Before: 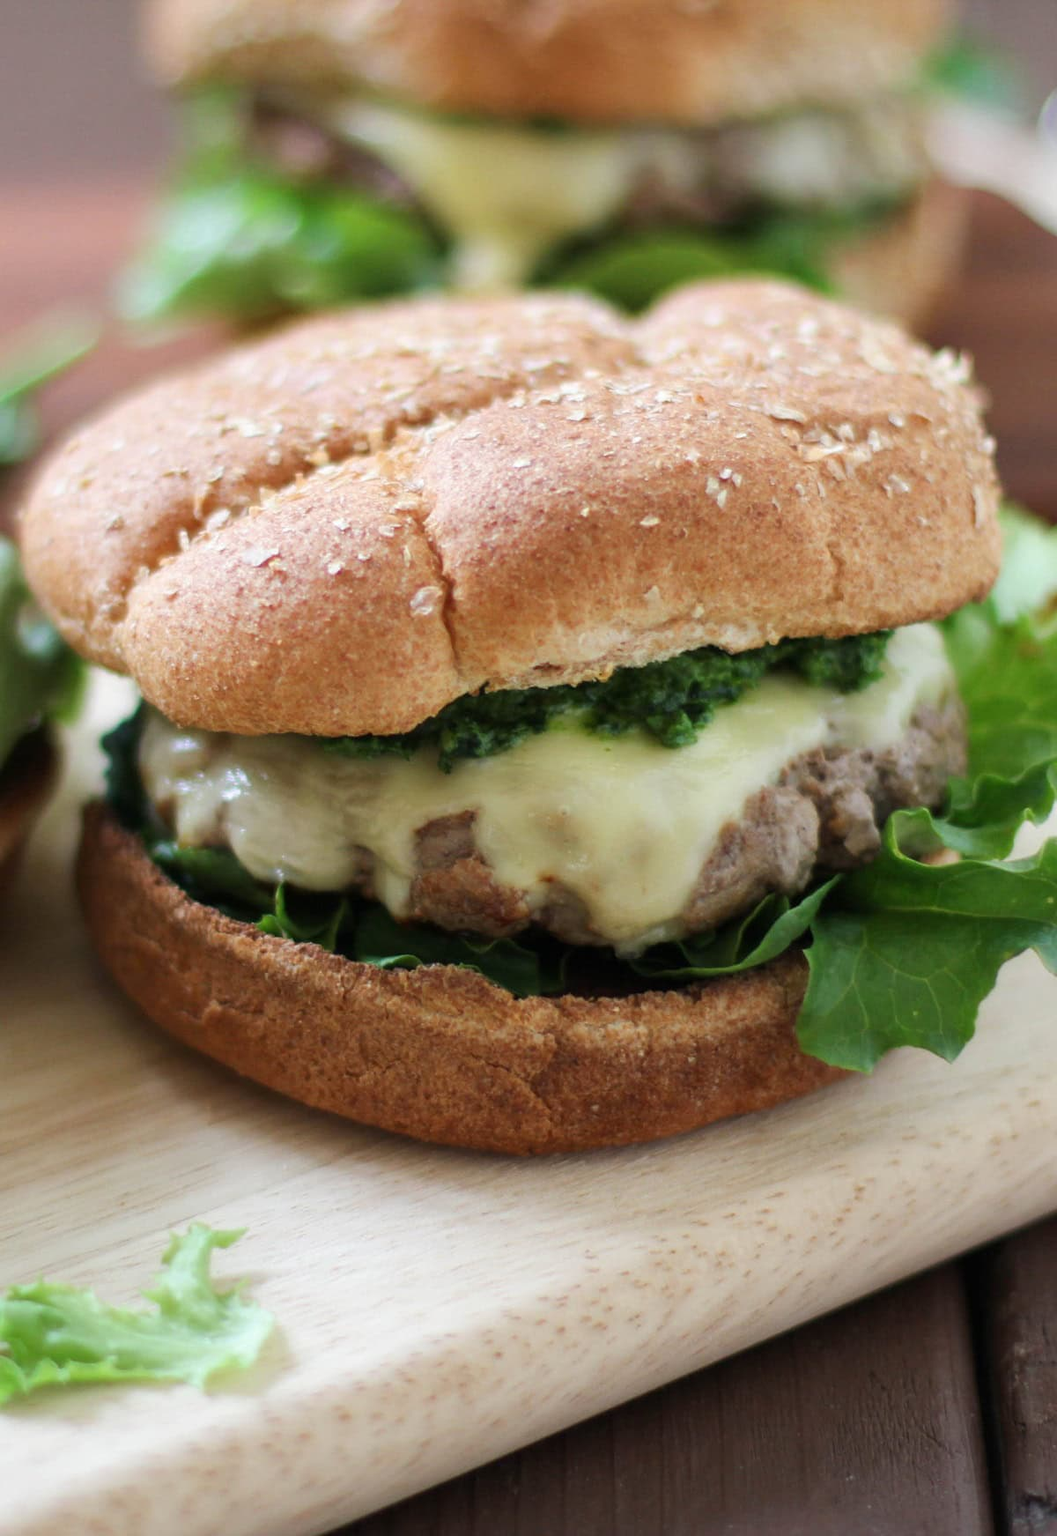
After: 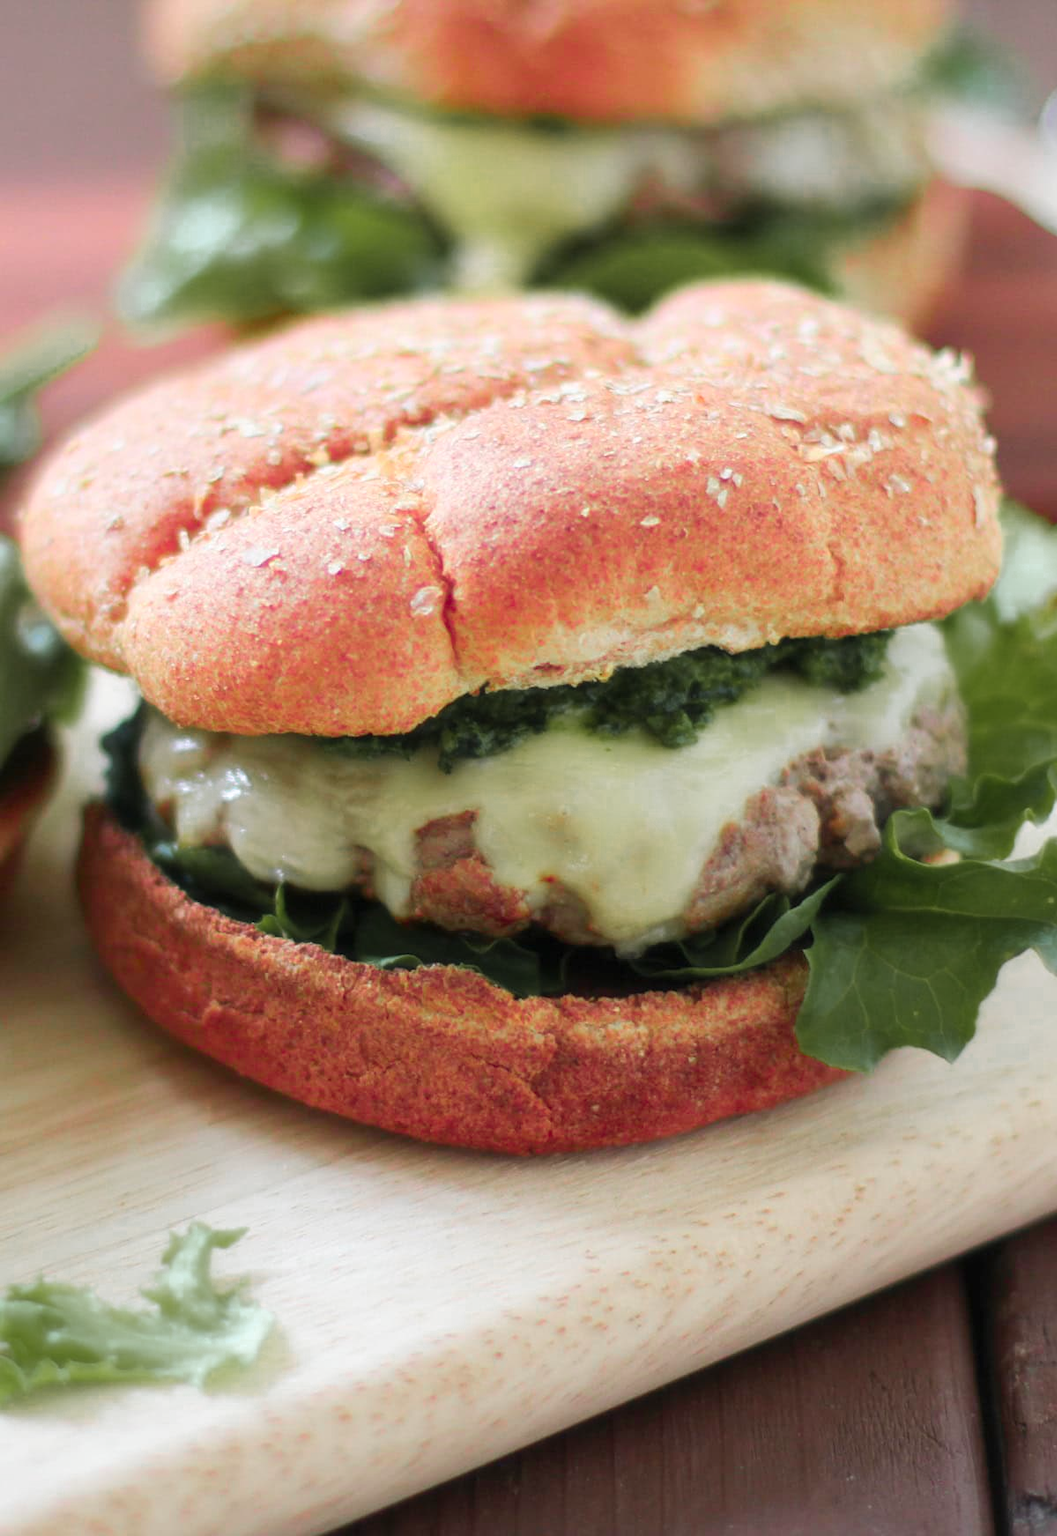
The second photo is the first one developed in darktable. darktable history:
color zones: curves: ch0 [(0, 0.533) (0.126, 0.533) (0.234, 0.533) (0.368, 0.357) (0.5, 0.5) (0.625, 0.5) (0.74, 0.637) (0.875, 0.5)]; ch1 [(0.004, 0.708) (0.129, 0.662) (0.25, 0.5) (0.375, 0.331) (0.496, 0.396) (0.625, 0.649) (0.739, 0.26) (0.875, 0.5) (1, 0.478)]; ch2 [(0, 0.409) (0.132, 0.403) (0.236, 0.558) (0.379, 0.448) (0.5, 0.5) (0.625, 0.5) (0.691, 0.39) (0.875, 0.5)]
haze removal: strength -0.1, adaptive false
levels: levels [0, 0.478, 1]
